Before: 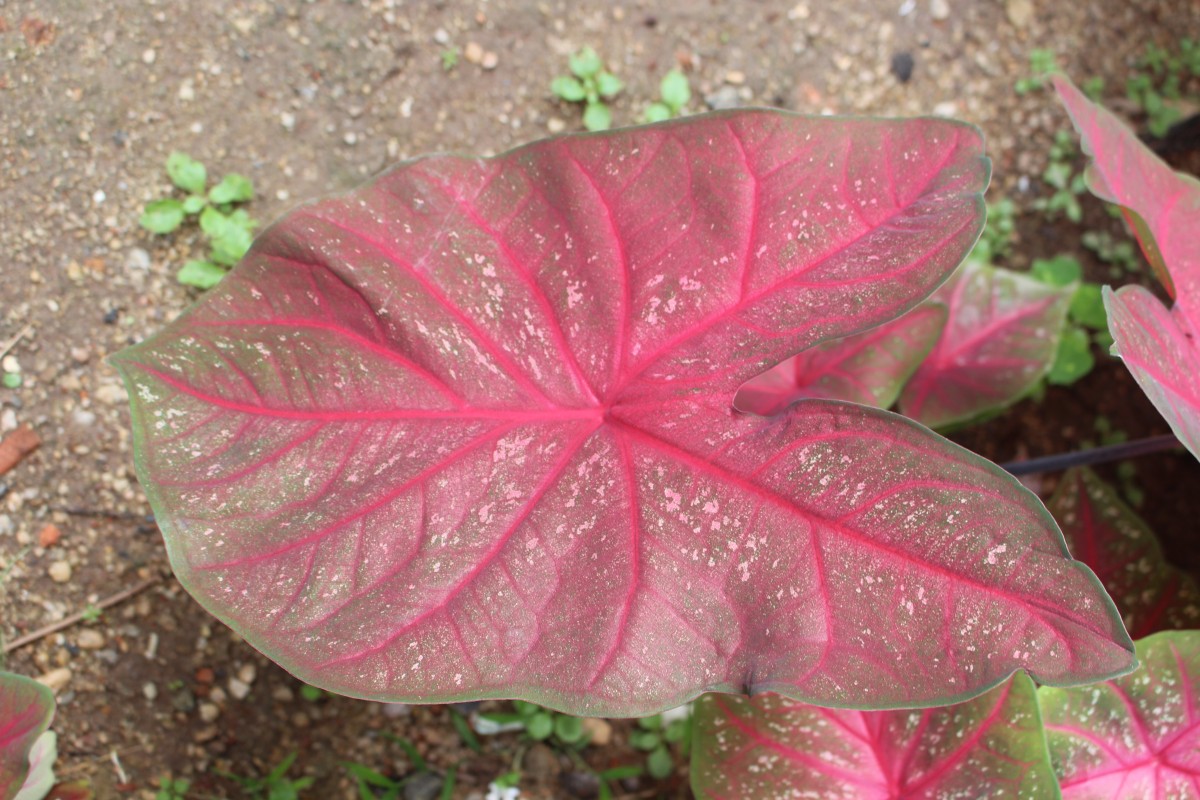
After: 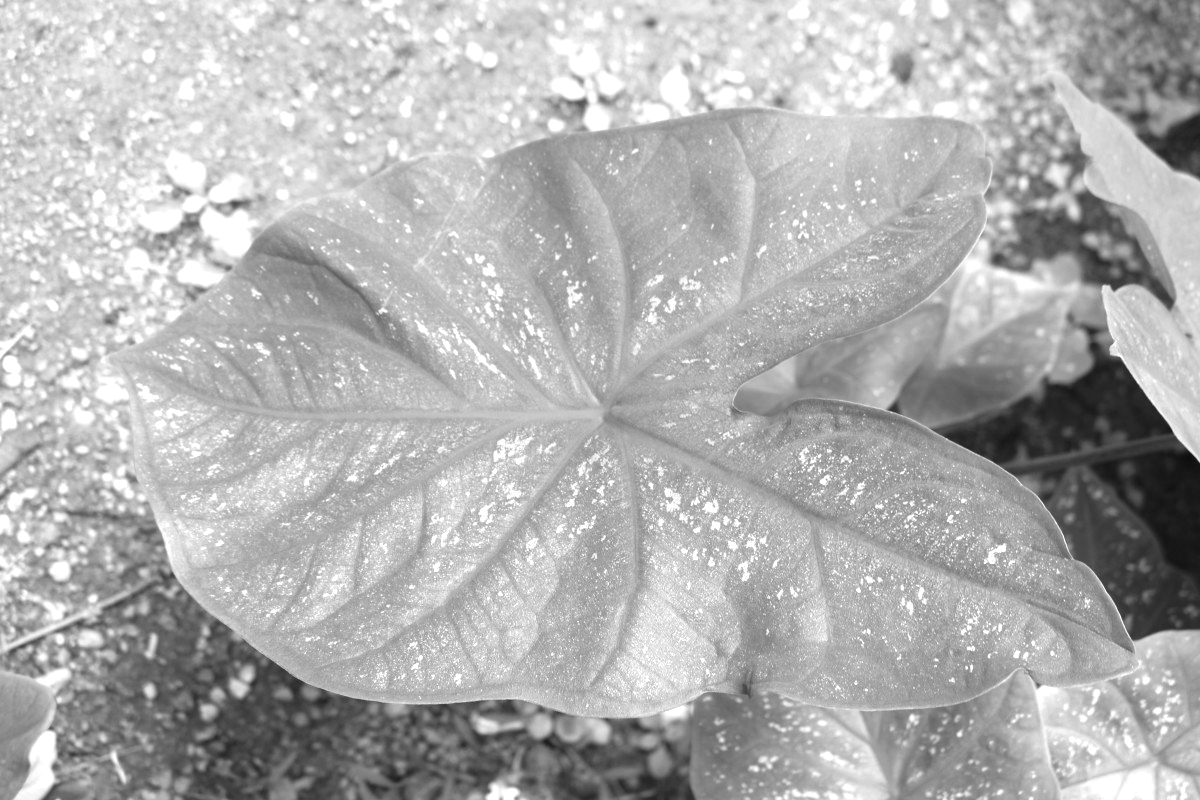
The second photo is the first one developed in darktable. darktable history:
exposure: black level correction 0.001, exposure 0.955 EV, compensate exposure bias true, compensate highlight preservation false
monochrome: on, module defaults
